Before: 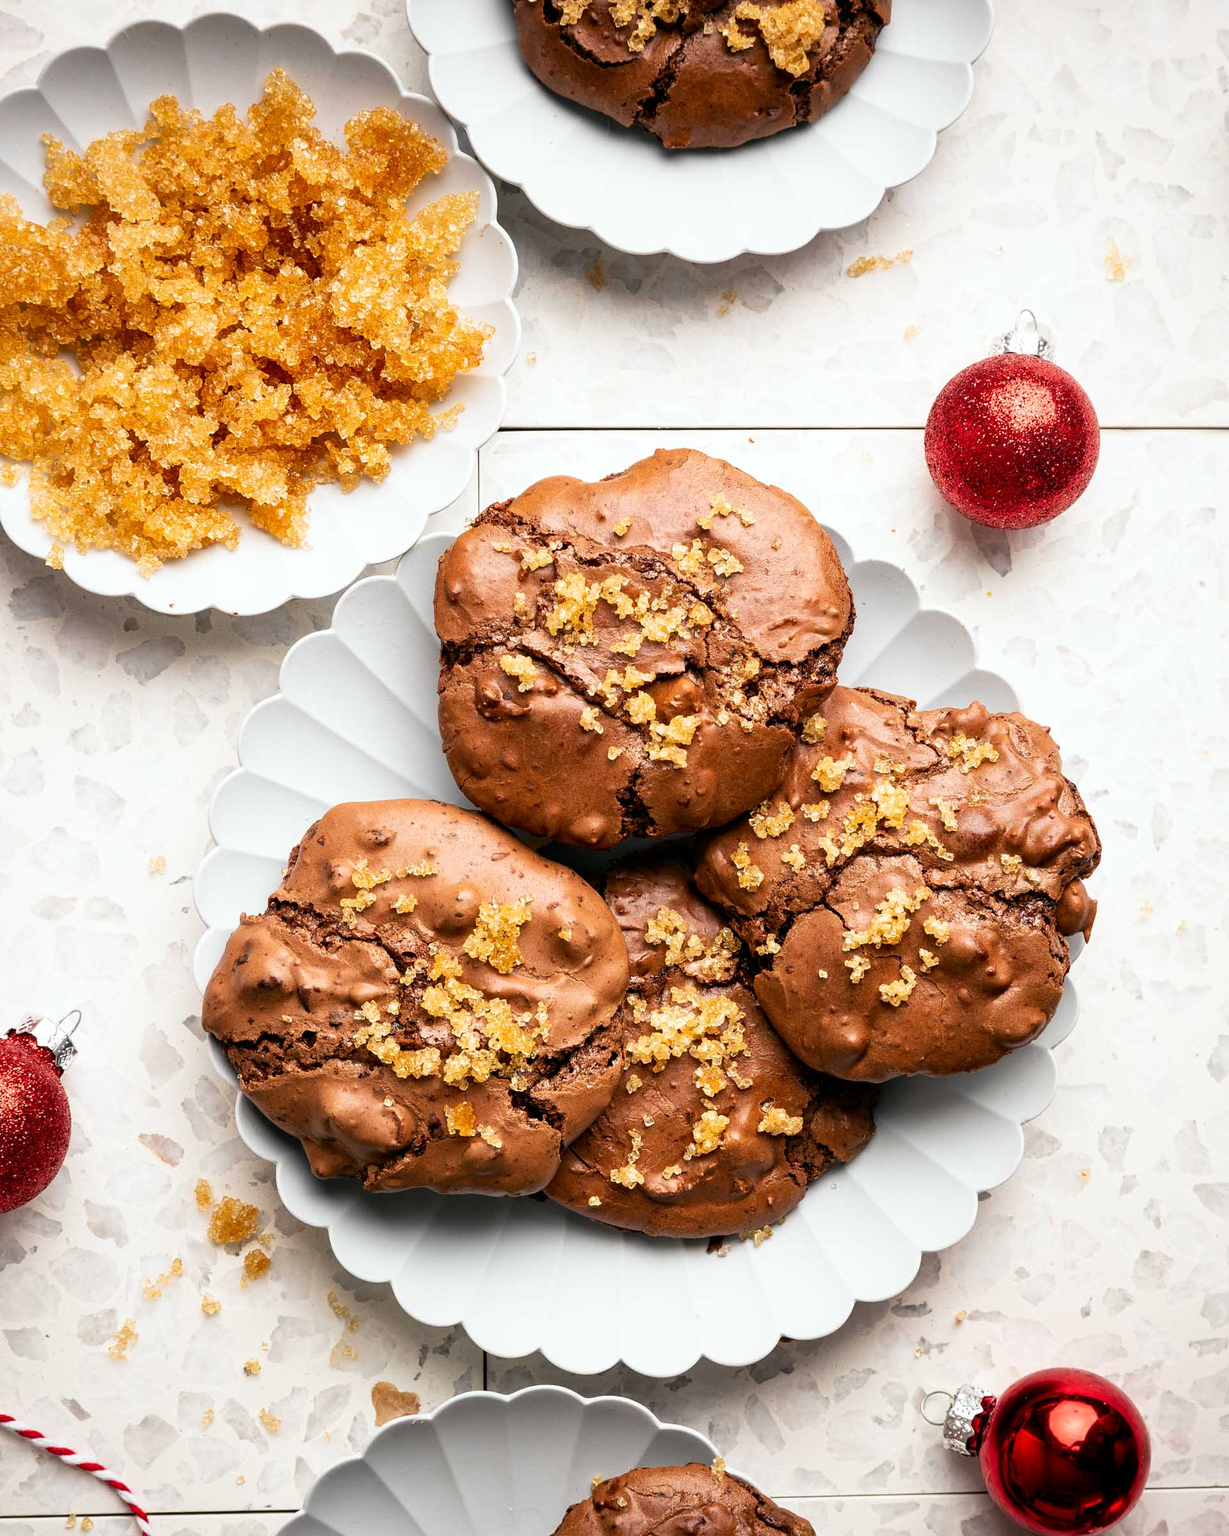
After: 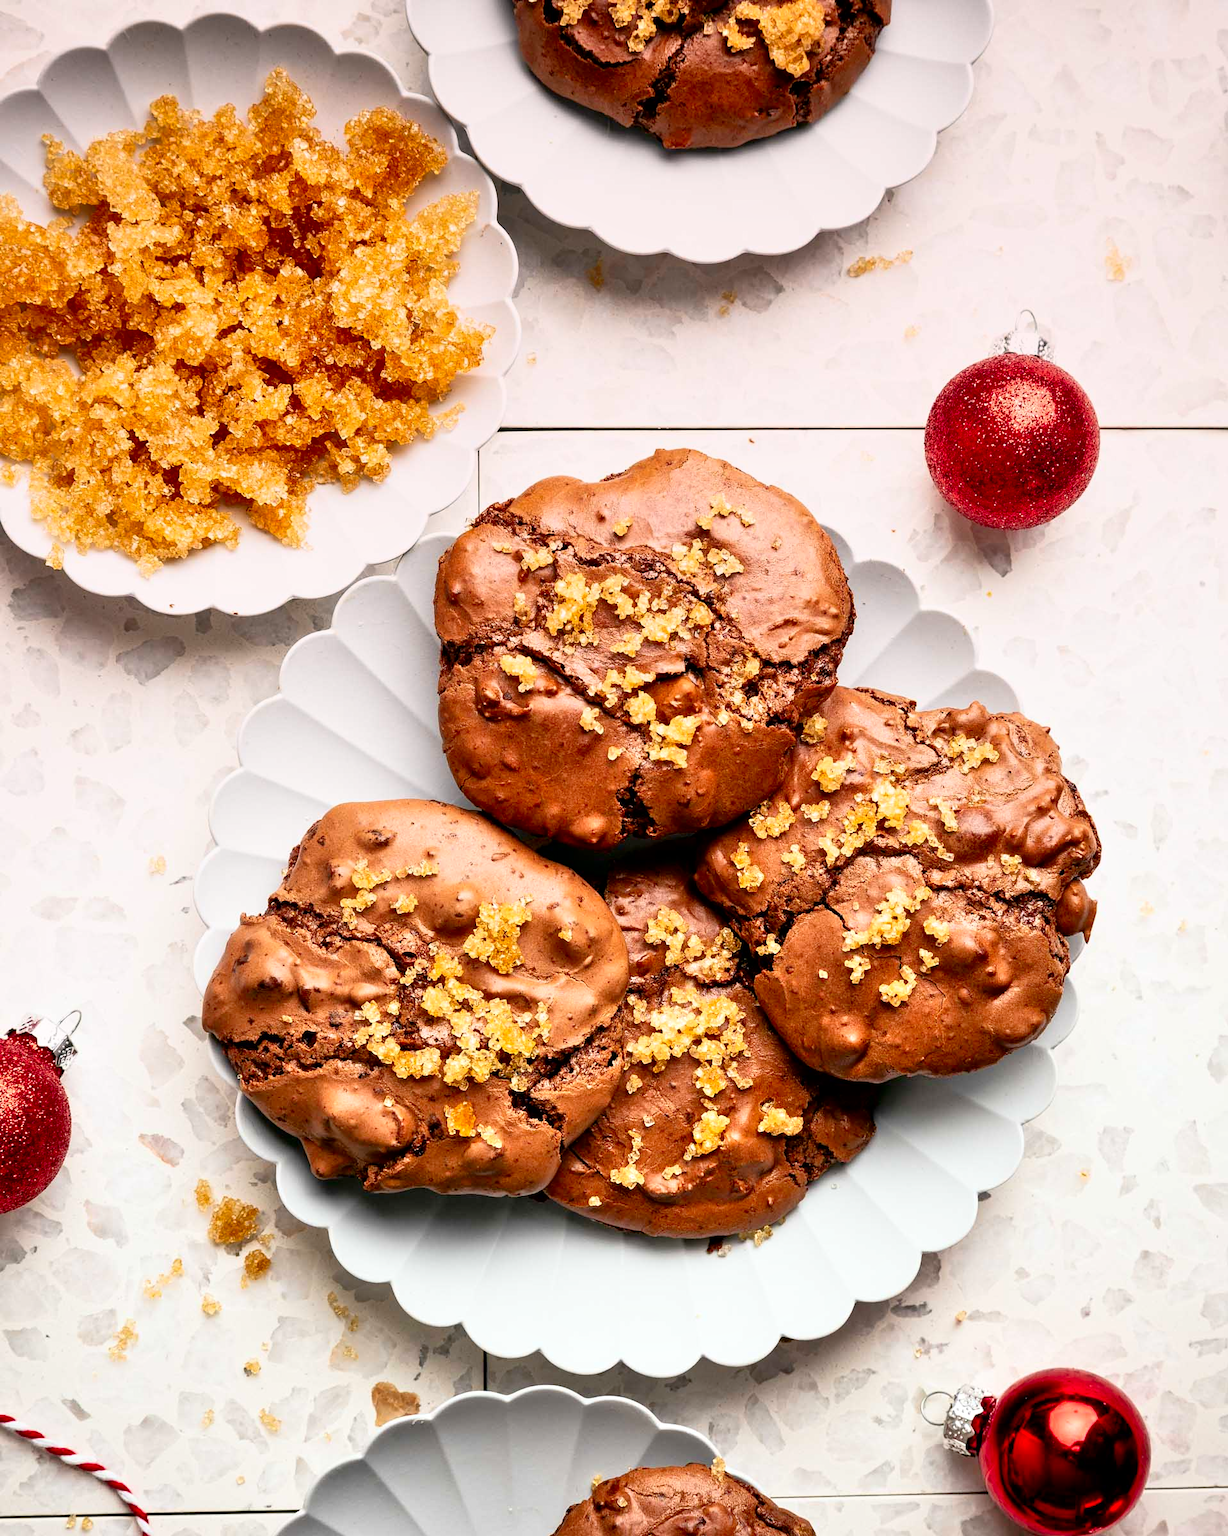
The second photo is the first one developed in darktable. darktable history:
tone equalizer: -7 EV 0.15 EV, -6 EV 0.6 EV, -5 EV 1.15 EV, -4 EV 1.33 EV, -3 EV 1.15 EV, -2 EV 0.6 EV, -1 EV 0.15 EV, mask exposure compensation -0.5 EV
graduated density: density 0.38 EV, hardness 21%, rotation -6.11°, saturation 32%
contrast brightness saturation: contrast 0.2, brightness -0.11, saturation 0.1
